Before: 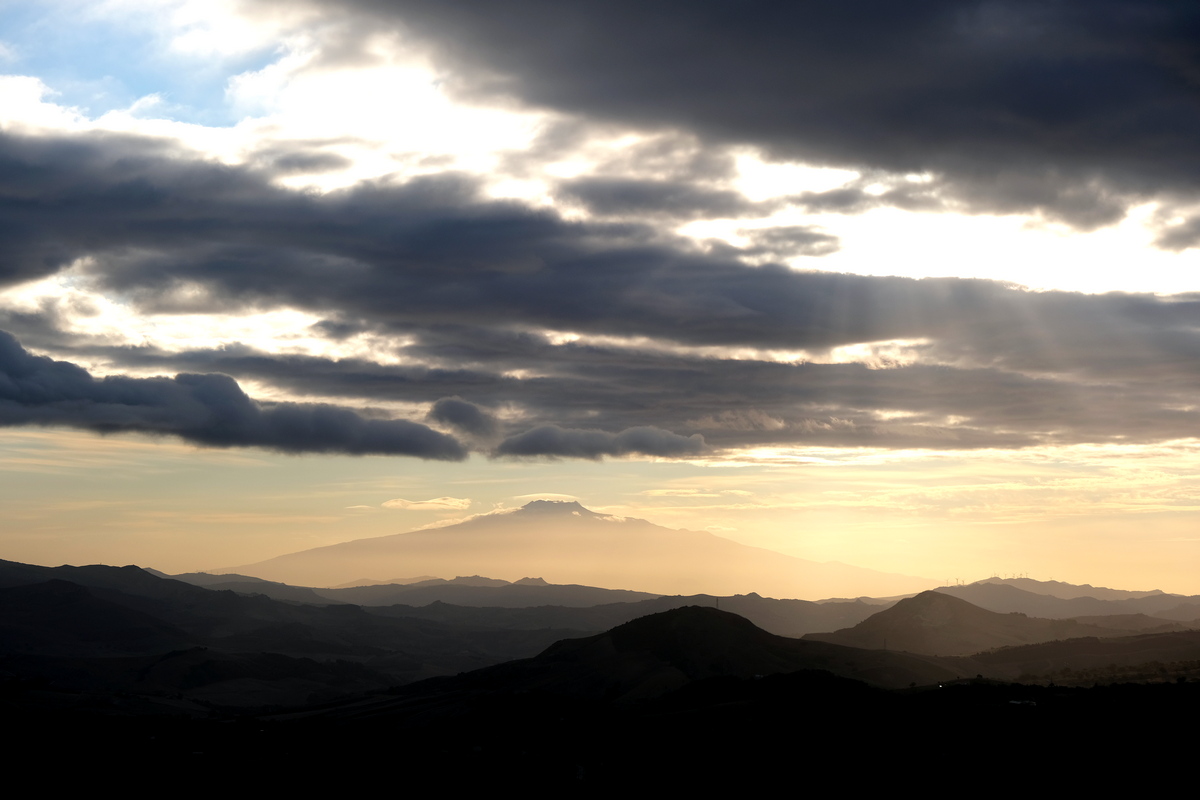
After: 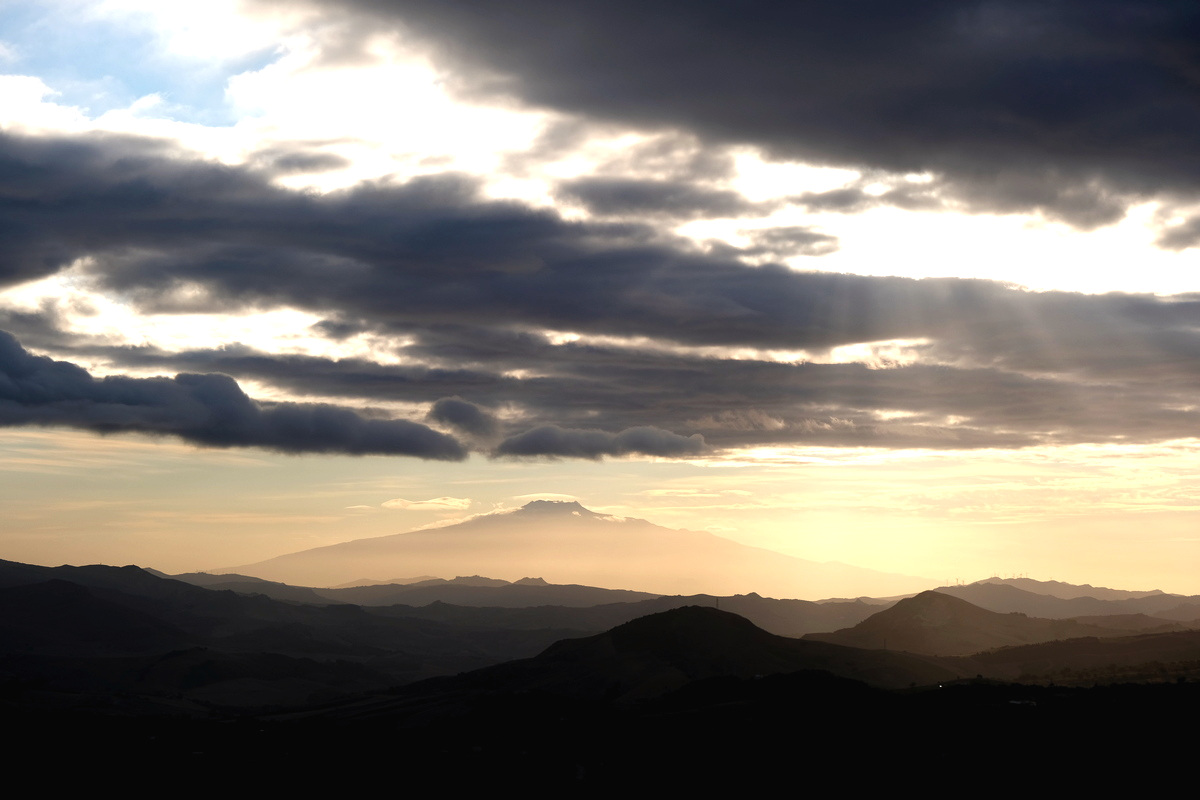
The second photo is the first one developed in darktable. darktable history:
tone equalizer: on, module defaults
color balance rgb: shadows lift › chroma 1%, shadows lift › hue 28.8°, power › hue 60°, highlights gain › chroma 1%, highlights gain › hue 60°, global offset › luminance 0.25%, perceptual saturation grading › highlights -20%, perceptual saturation grading › shadows 20%, perceptual brilliance grading › highlights 5%, perceptual brilliance grading › shadows -10%, global vibrance 19.67%
